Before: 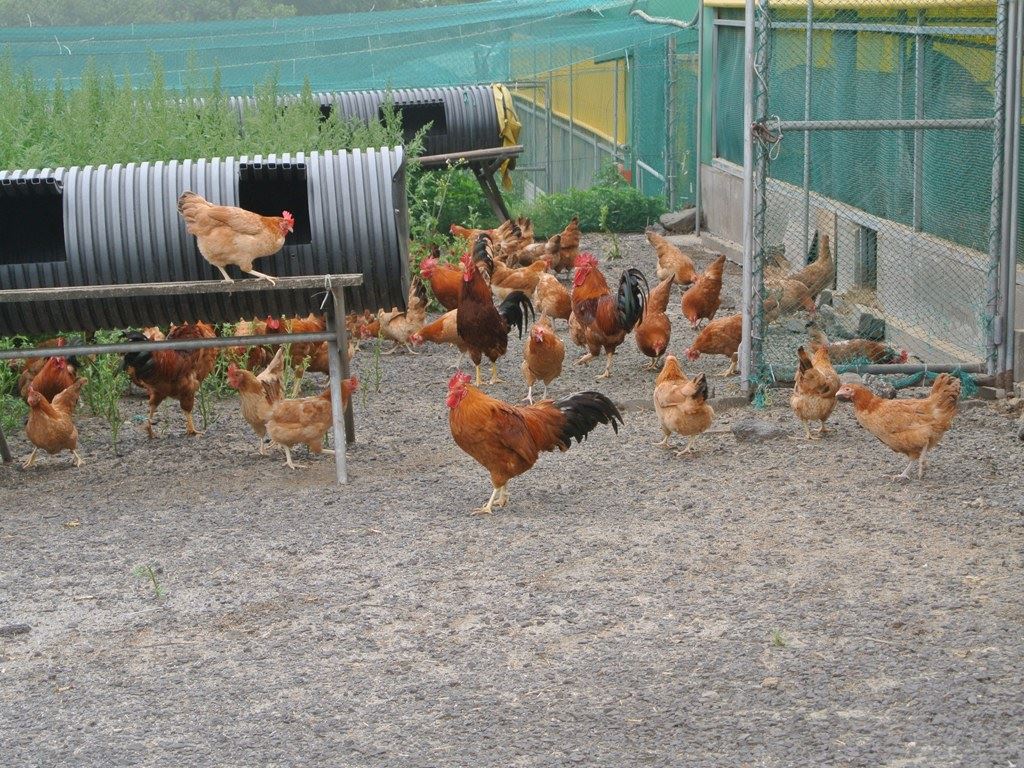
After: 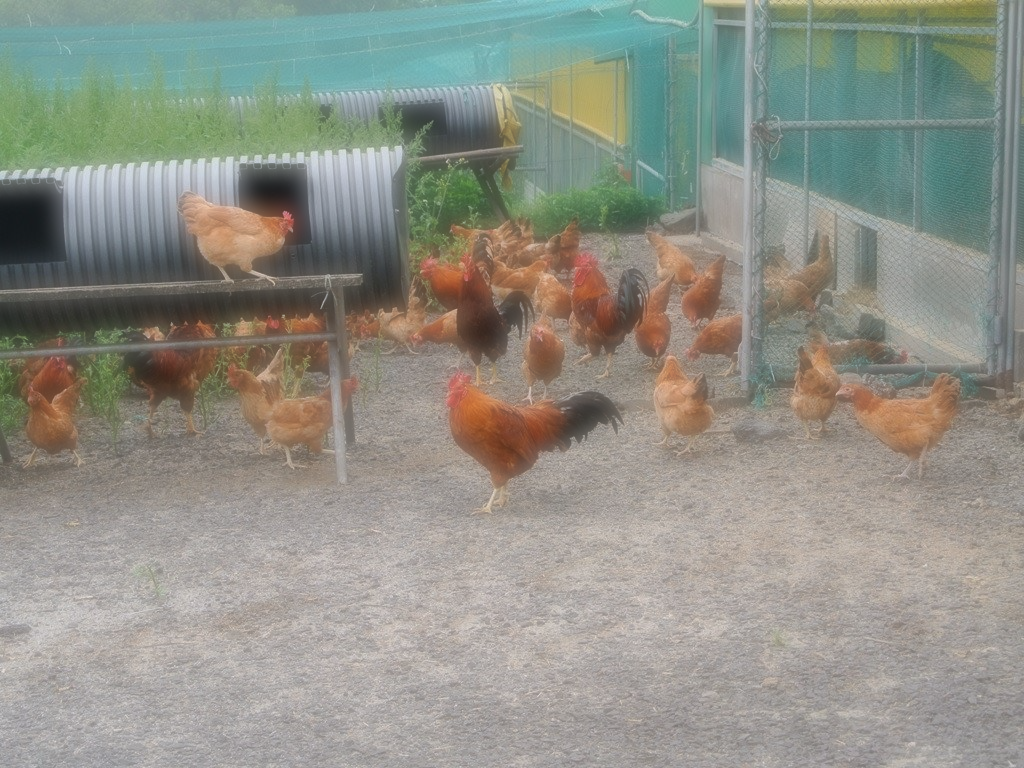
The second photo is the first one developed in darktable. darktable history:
exposure: compensate highlight preservation false
soften: on, module defaults
